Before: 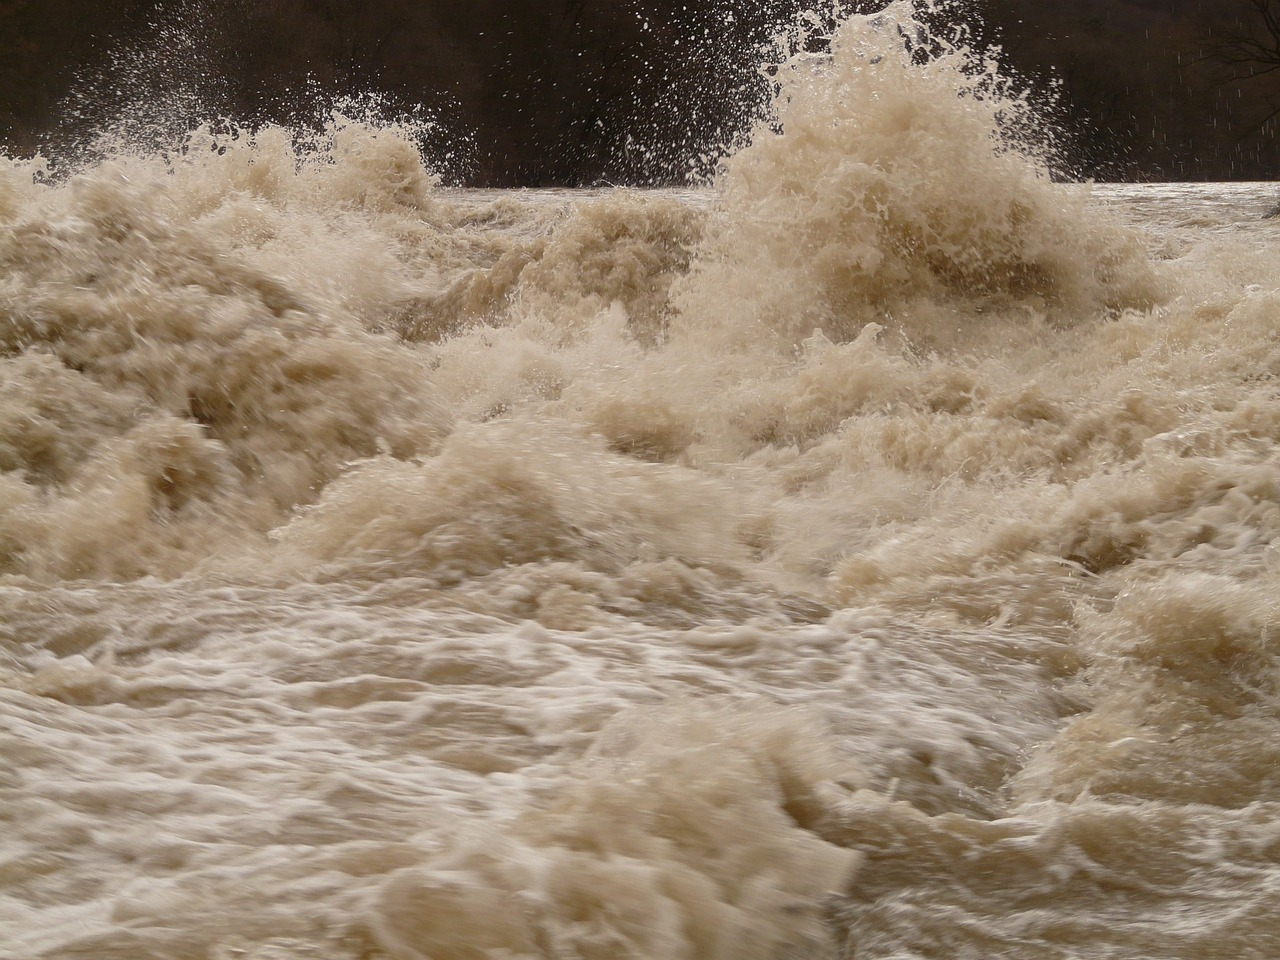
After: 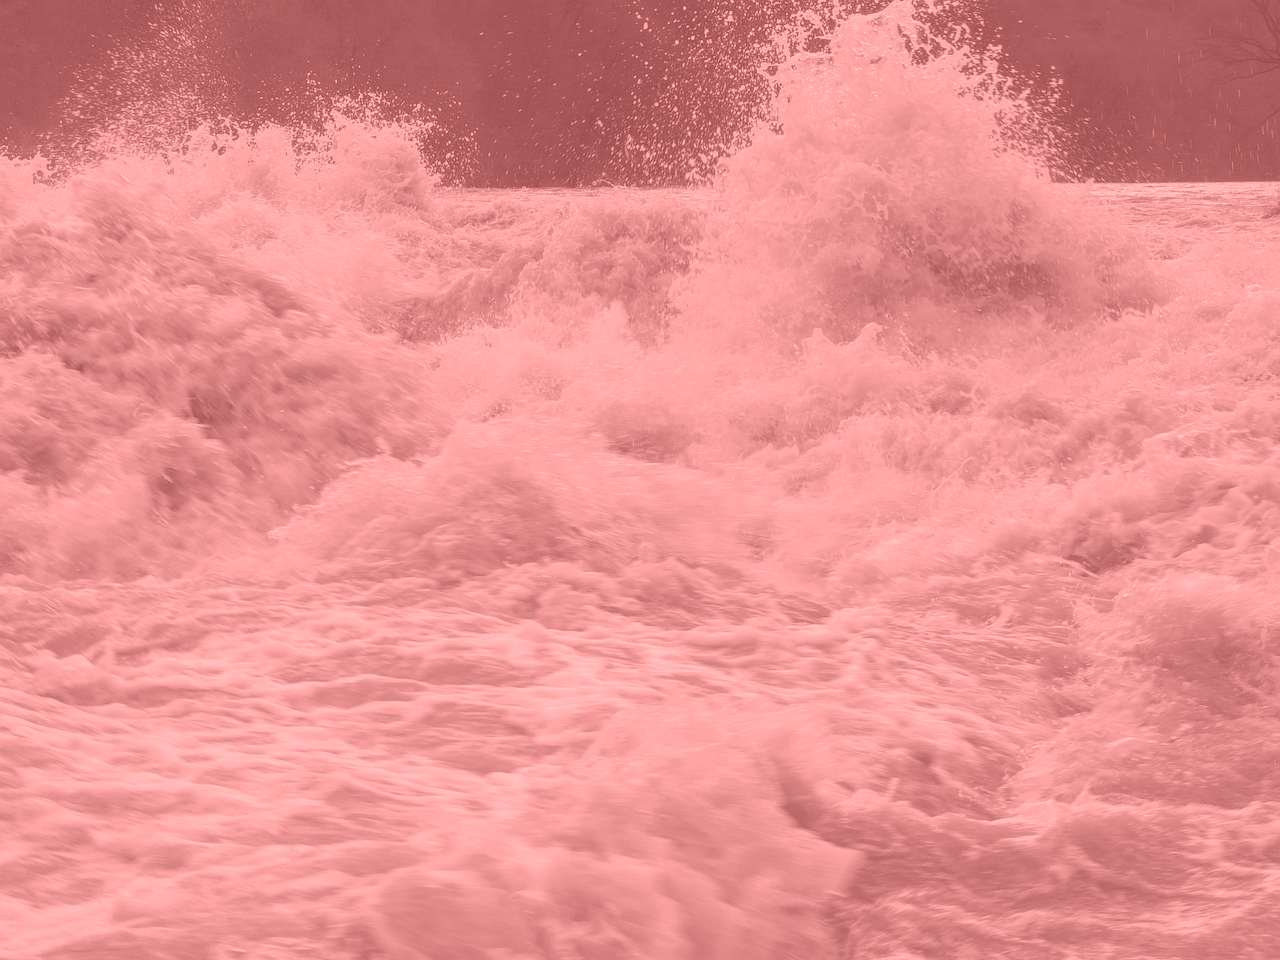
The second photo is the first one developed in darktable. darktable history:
local contrast: on, module defaults
colorize: saturation 51%, source mix 50.67%, lightness 50.67%
